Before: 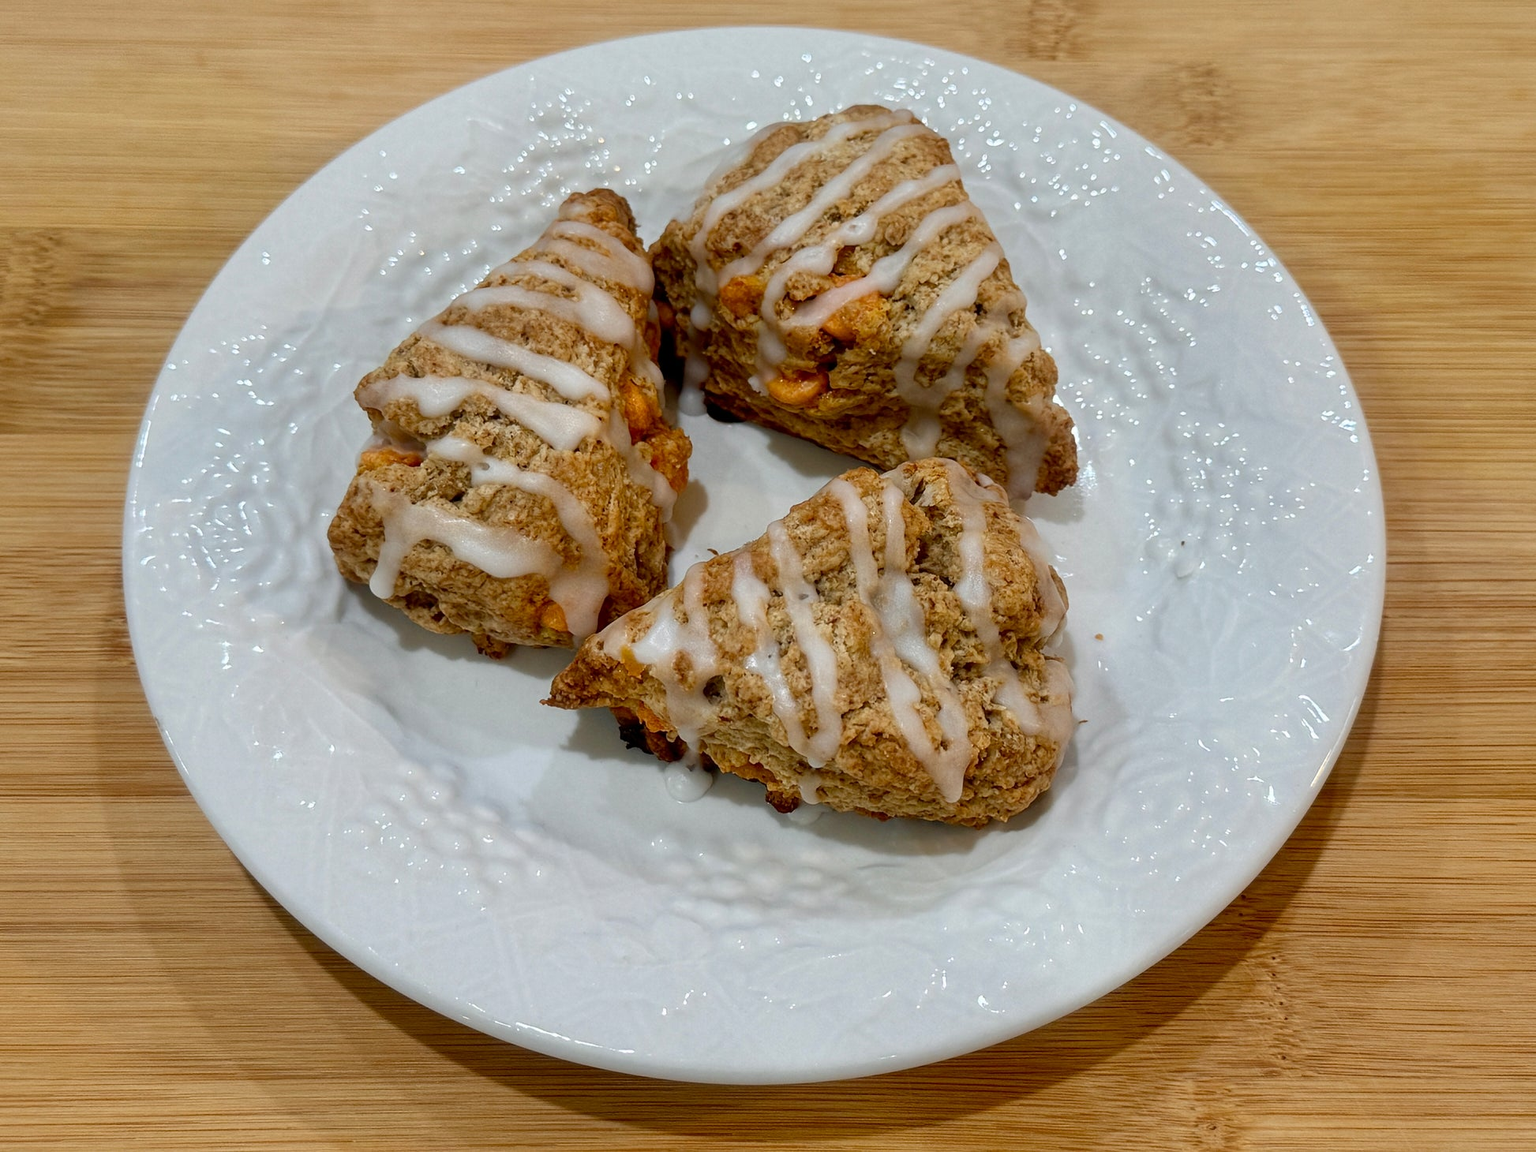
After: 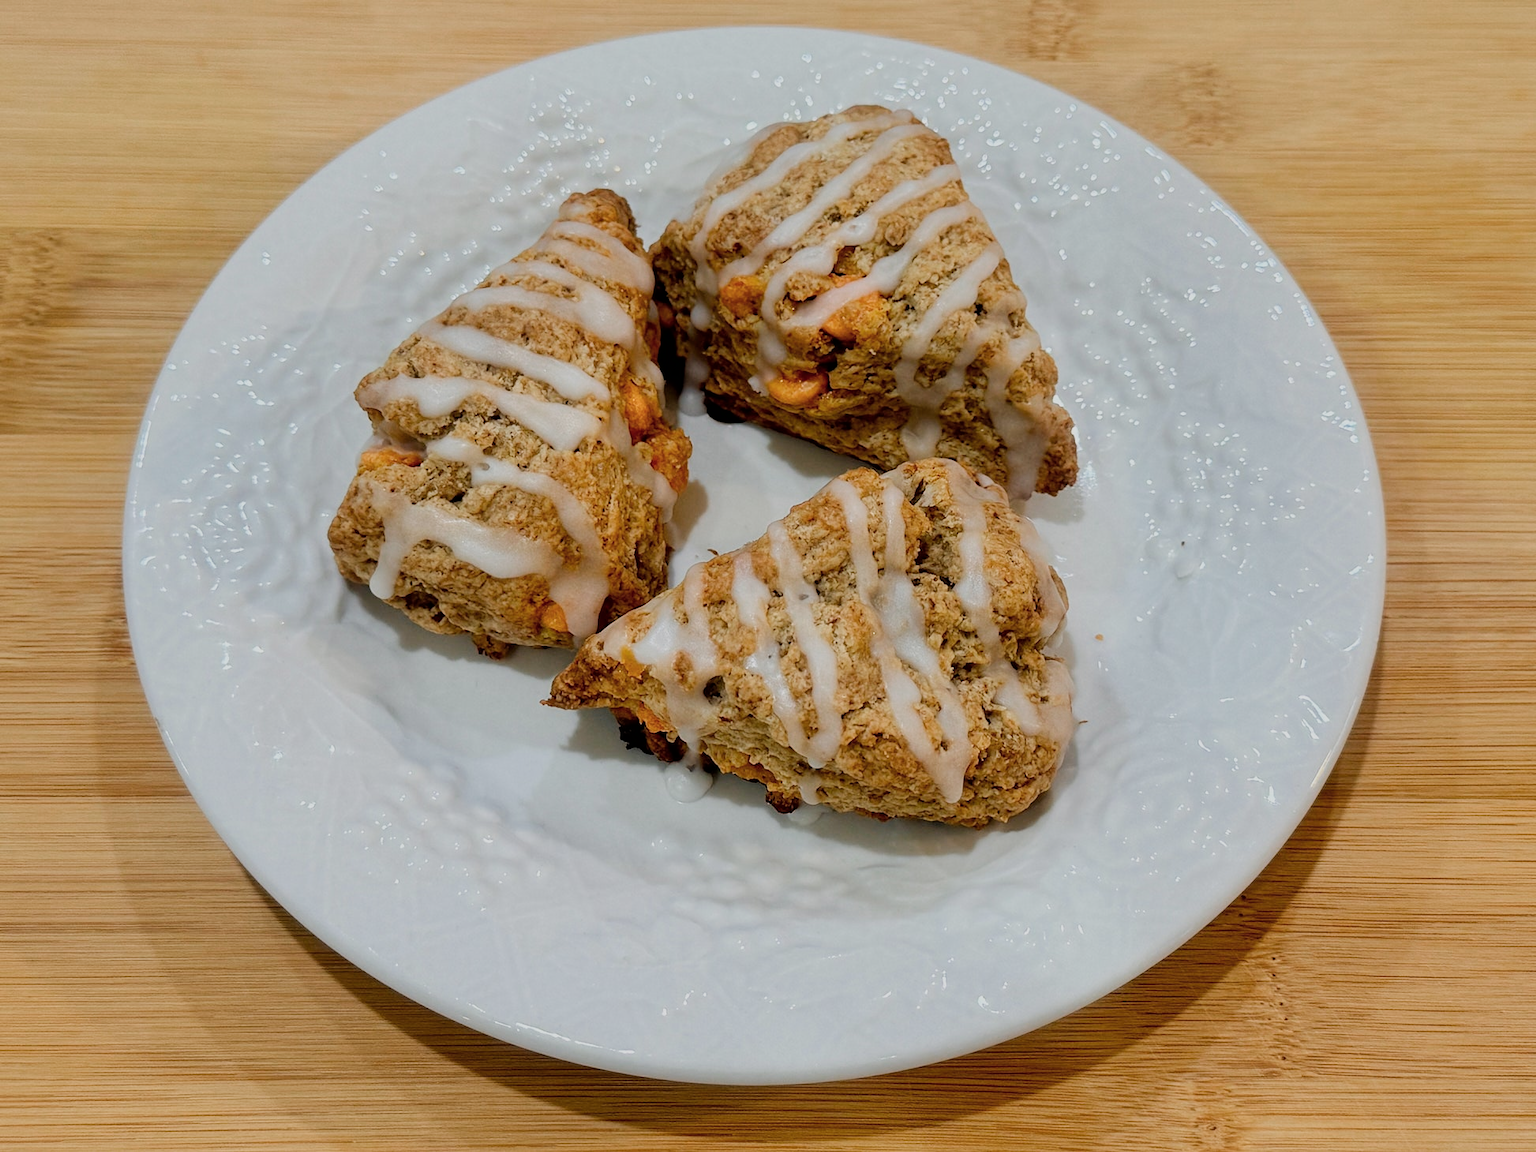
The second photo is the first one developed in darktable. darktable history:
exposure: exposure 0.2 EV, compensate highlight preservation false
filmic rgb: black relative exposure -7.65 EV, white relative exposure 4.56 EV, hardness 3.61
color zones: curves: ch0 [(0, 0.465) (0.092, 0.596) (0.289, 0.464) (0.429, 0.453) (0.571, 0.464) (0.714, 0.455) (0.857, 0.462) (1, 0.465)]
